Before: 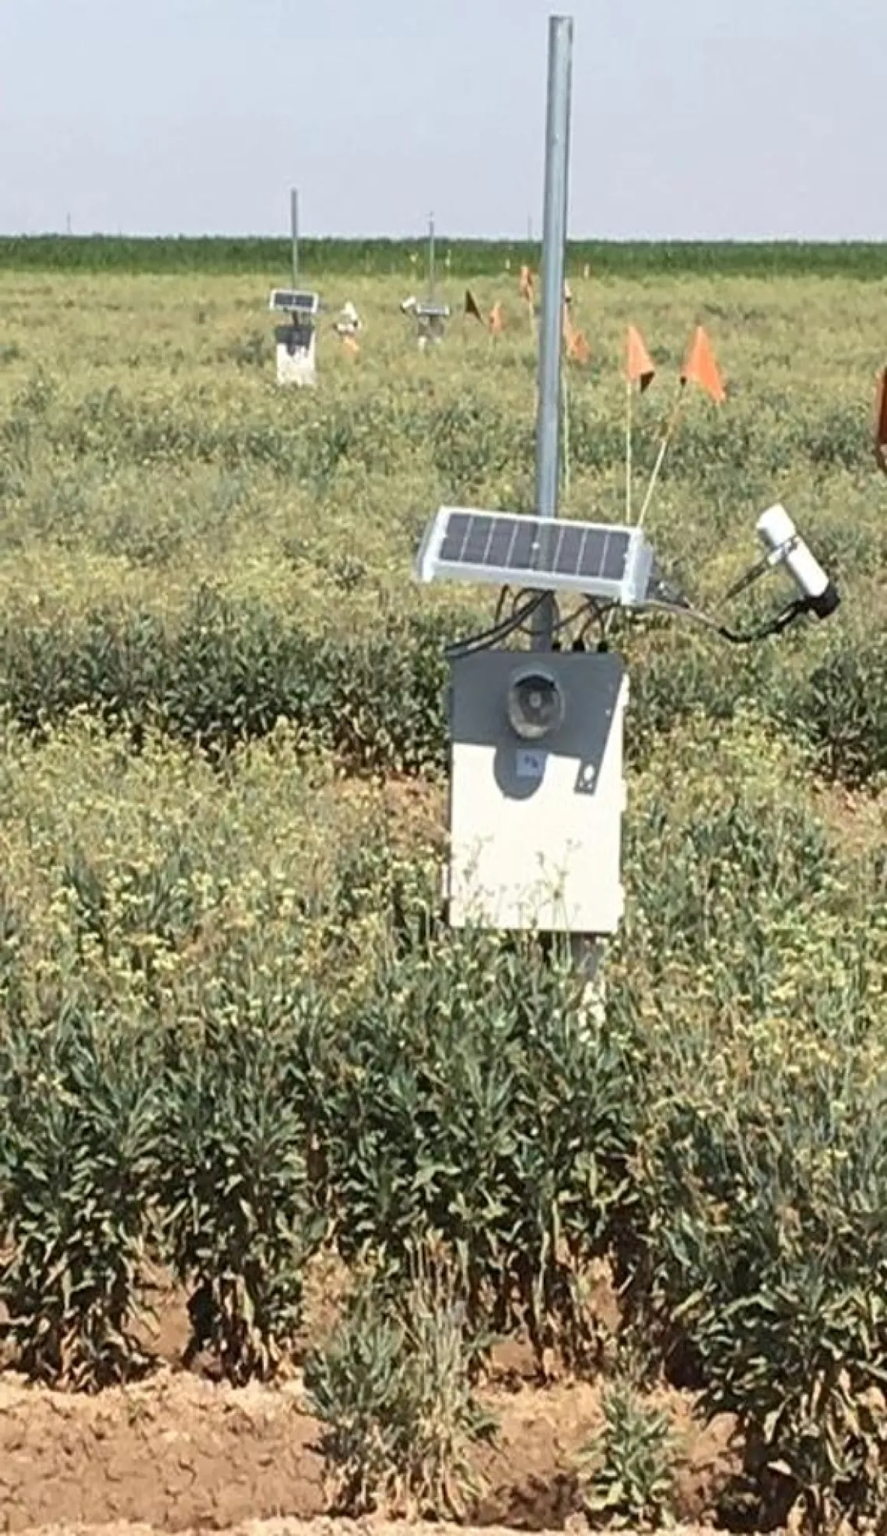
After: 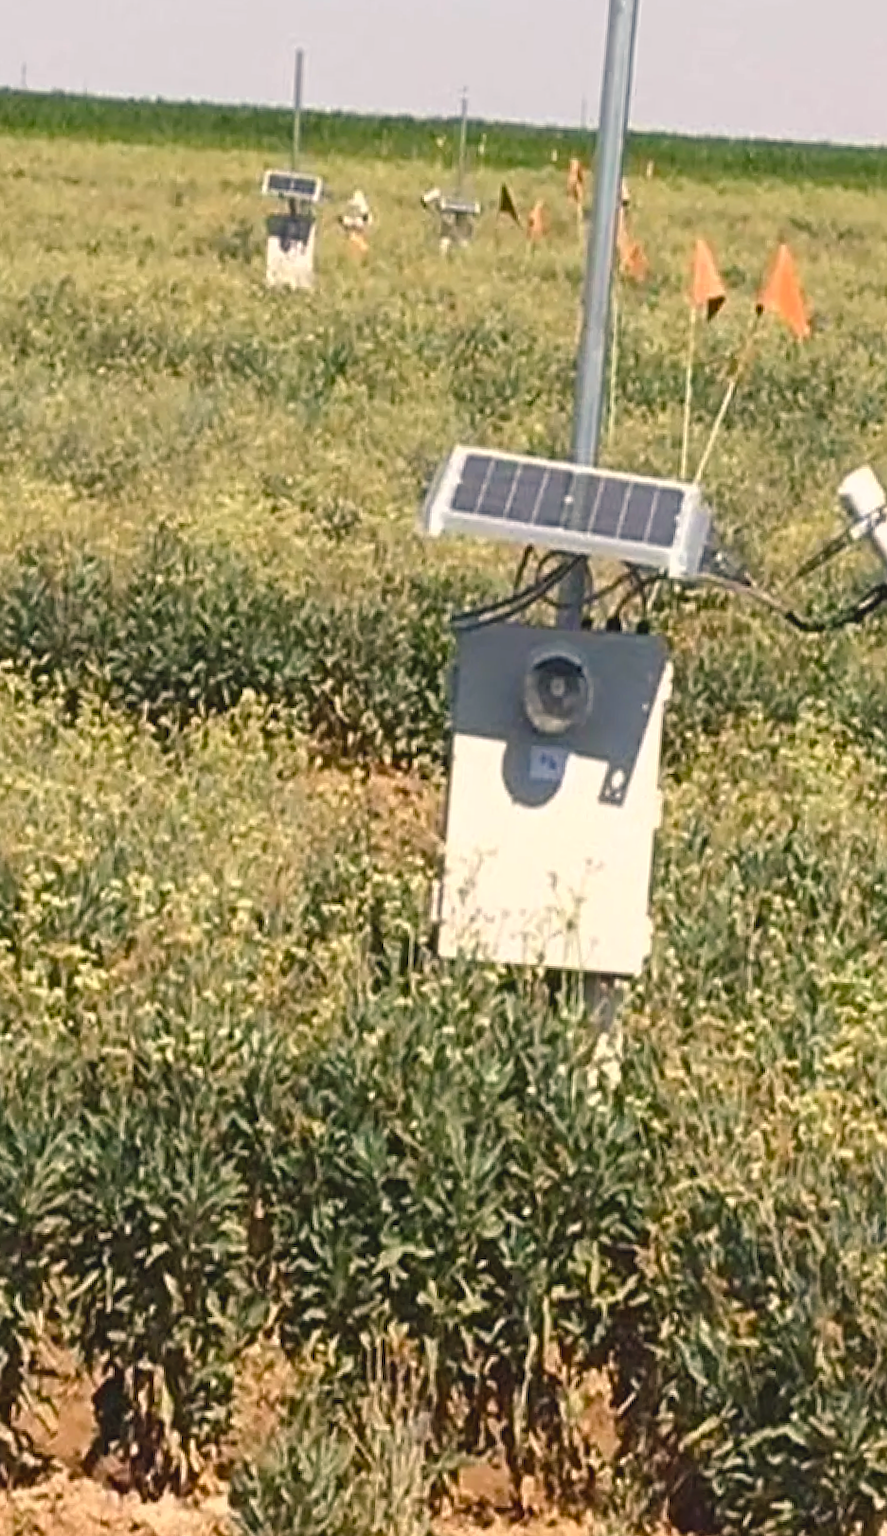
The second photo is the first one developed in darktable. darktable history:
crop and rotate: angle -3.27°, left 5.211%, top 5.211%, right 4.607%, bottom 4.607%
color balance rgb: shadows lift › chroma 2%, shadows lift › hue 247.2°, power › chroma 0.3%, power › hue 25.2°, highlights gain › chroma 3%, highlights gain › hue 60°, global offset › luminance 0.75%, perceptual saturation grading › global saturation 20%, perceptual saturation grading › highlights -20%, perceptual saturation grading › shadows 30%, global vibrance 20%
sharpen: radius 1.864, amount 0.398, threshold 1.271
